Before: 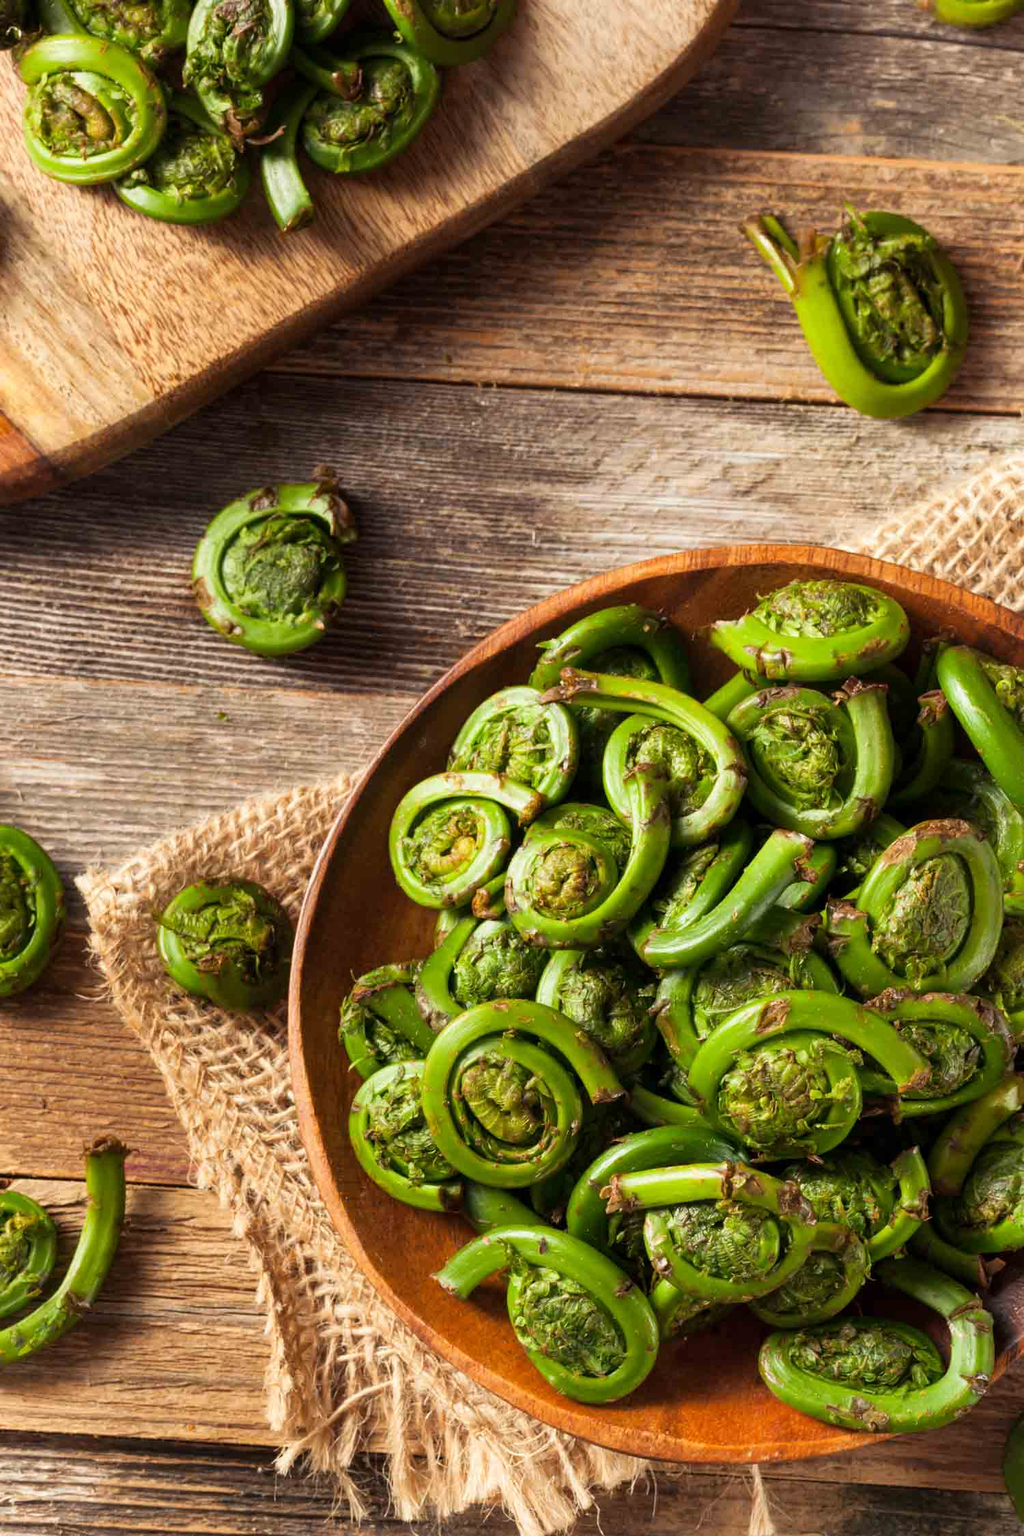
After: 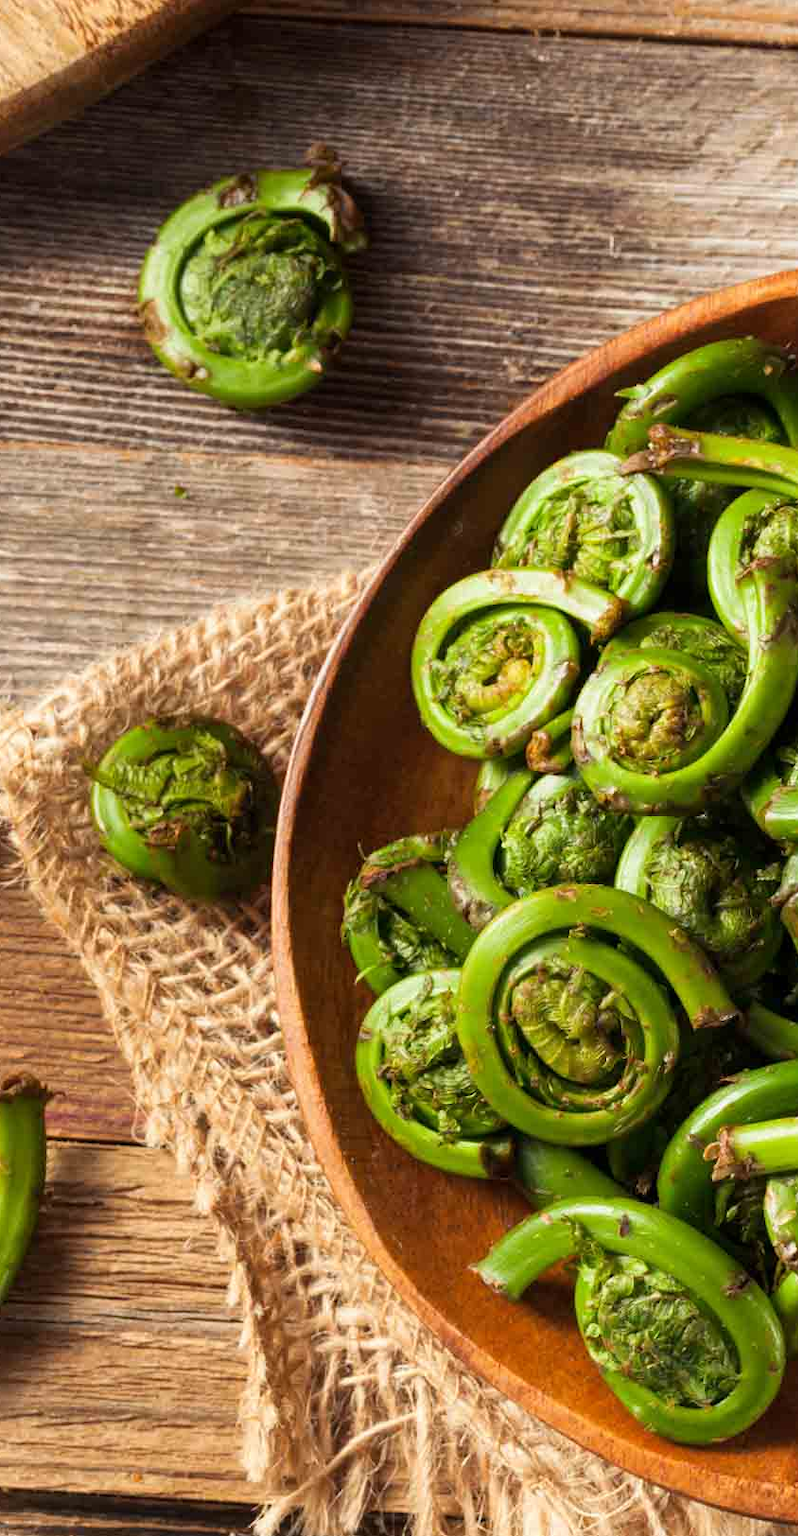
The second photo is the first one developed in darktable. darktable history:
crop: left 9.053%, top 23.53%, right 34.62%, bottom 4.292%
